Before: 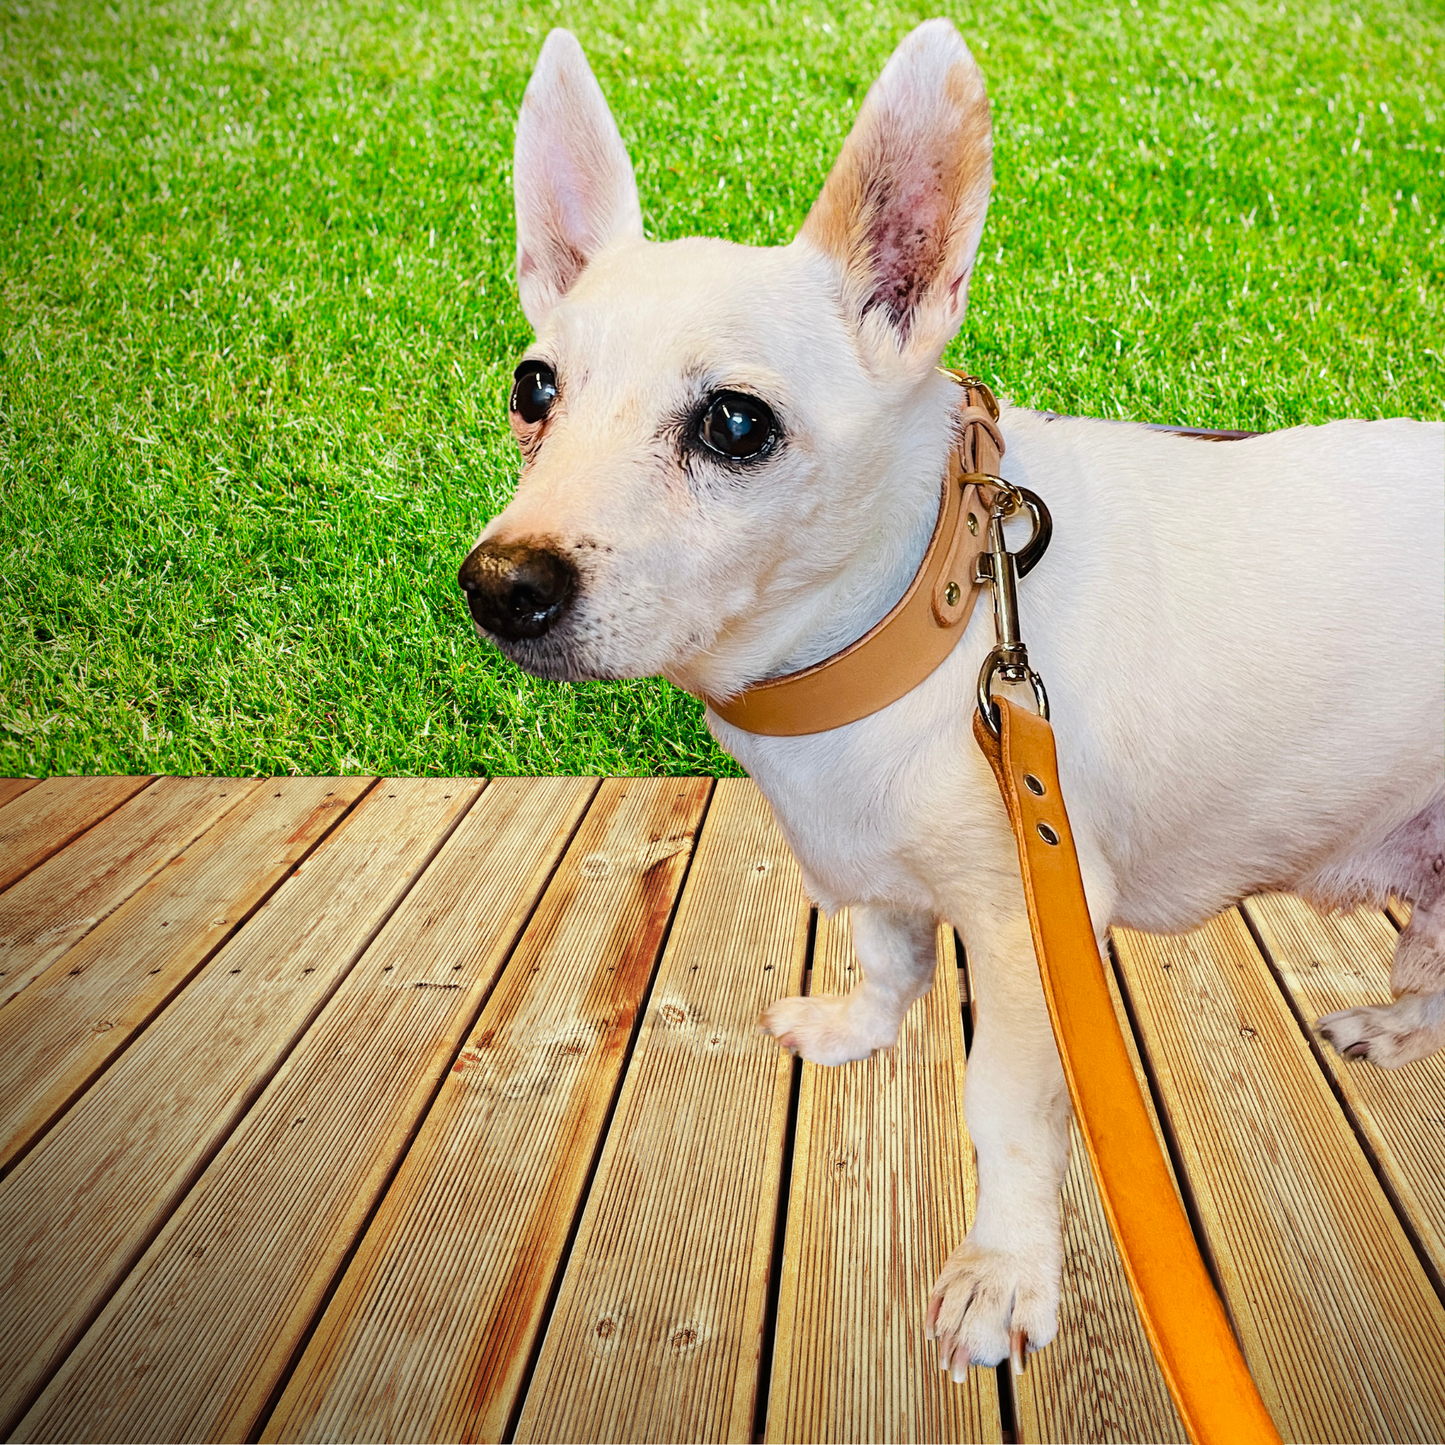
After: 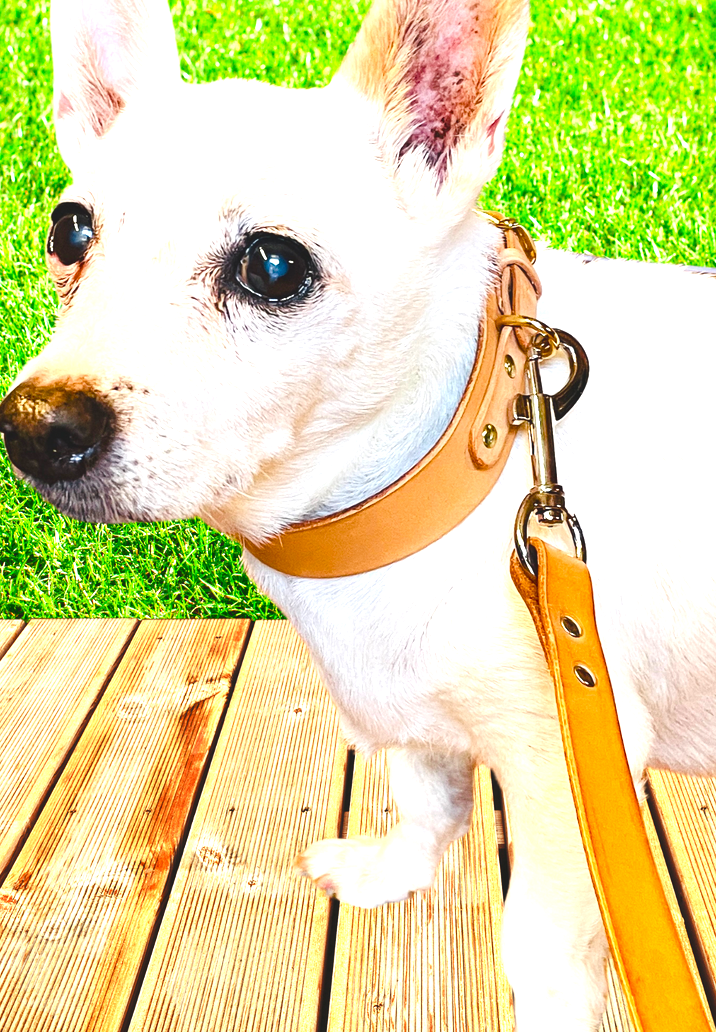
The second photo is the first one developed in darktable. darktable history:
exposure: black level correction -0.005, exposure 1 EV, compensate highlight preservation false
crop: left 32.075%, top 10.976%, right 18.355%, bottom 17.596%
color balance rgb: perceptual saturation grading › global saturation 35%, perceptual saturation grading › highlights -30%, perceptual saturation grading › shadows 35%, perceptual brilliance grading › global brilliance 3%, perceptual brilliance grading › highlights -3%, perceptual brilliance grading › shadows 3%
